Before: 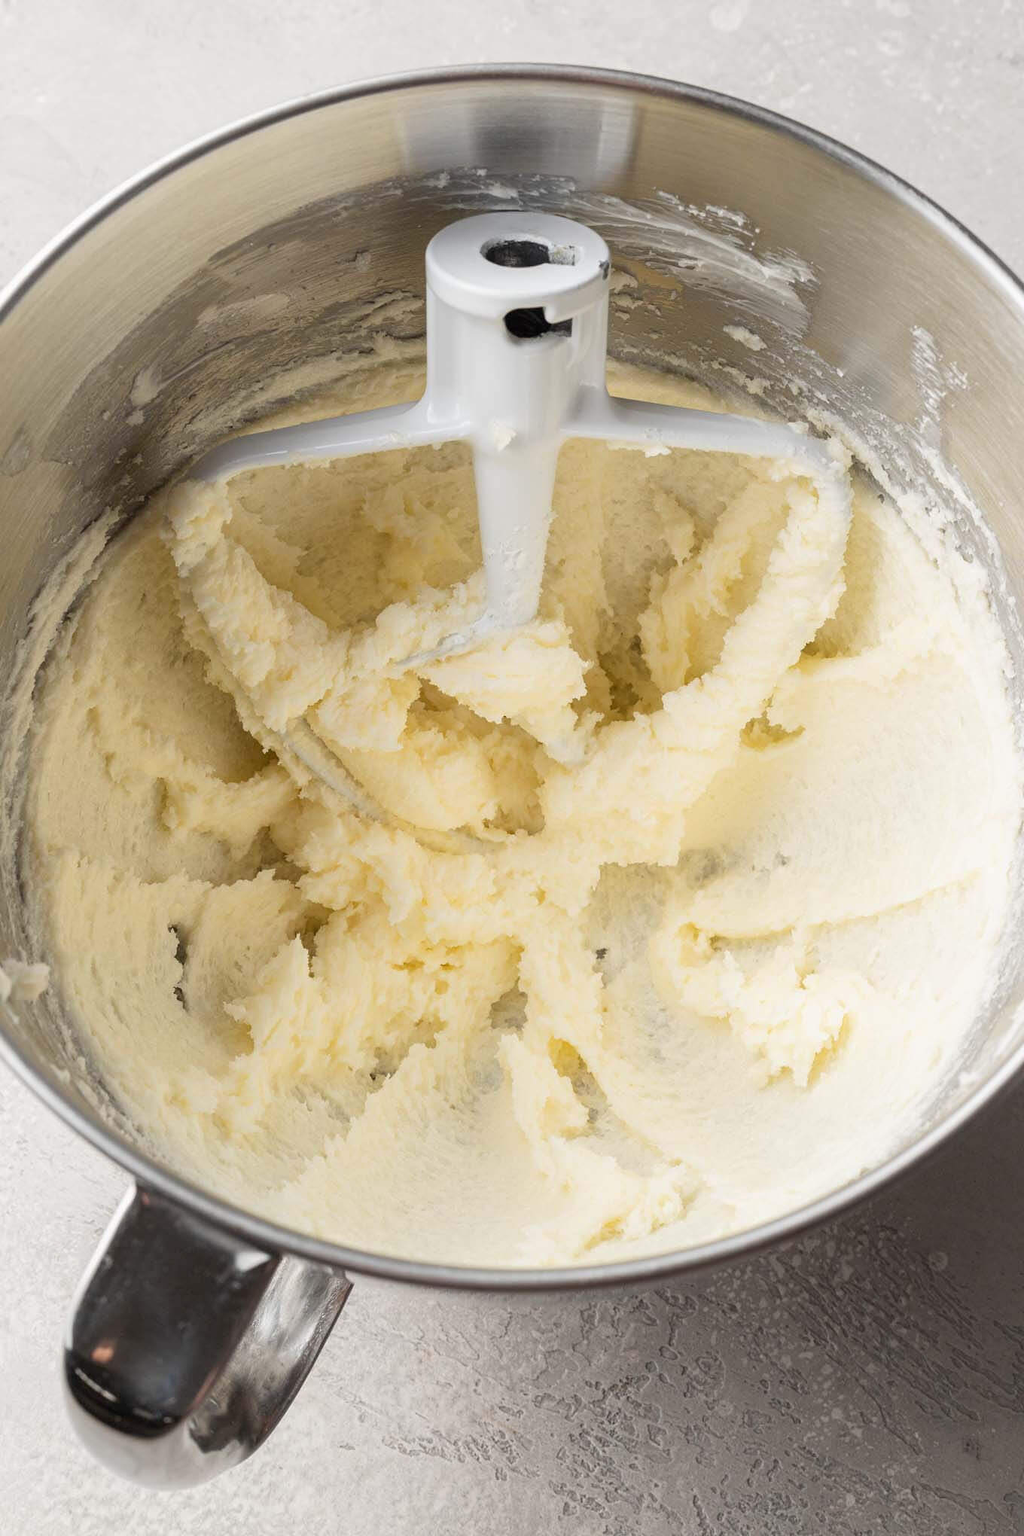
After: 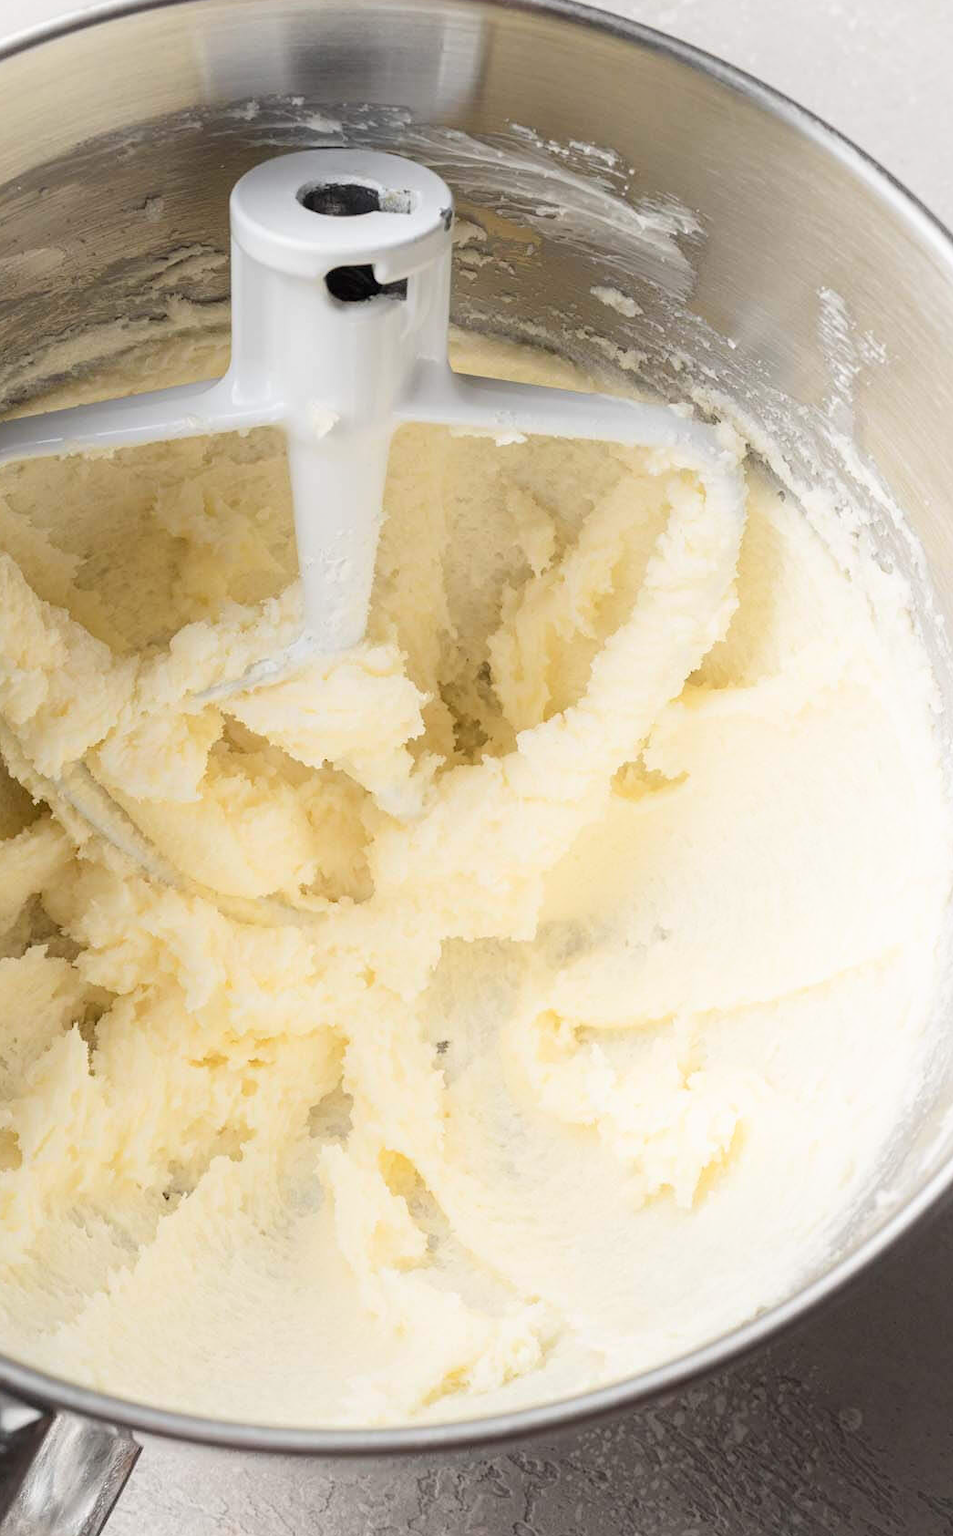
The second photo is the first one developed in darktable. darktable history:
crop: left 23.07%, top 5.833%, bottom 11.548%
shadows and highlights: shadows -23.58, highlights 47.08, soften with gaussian
